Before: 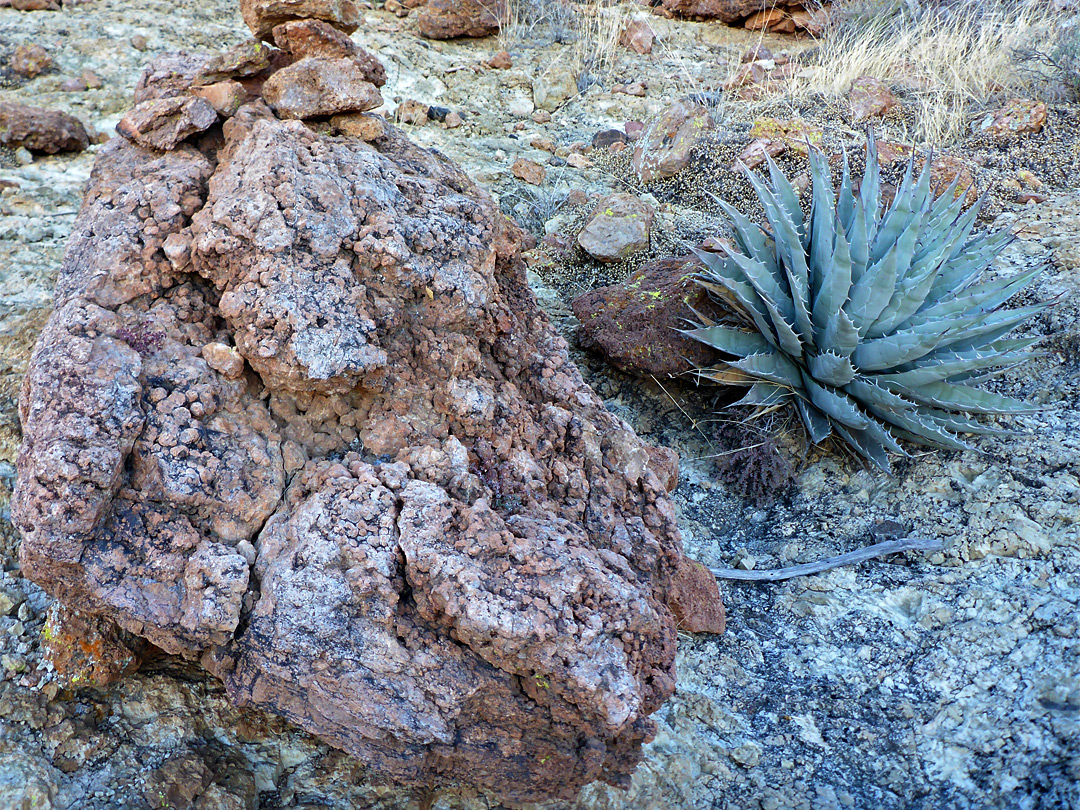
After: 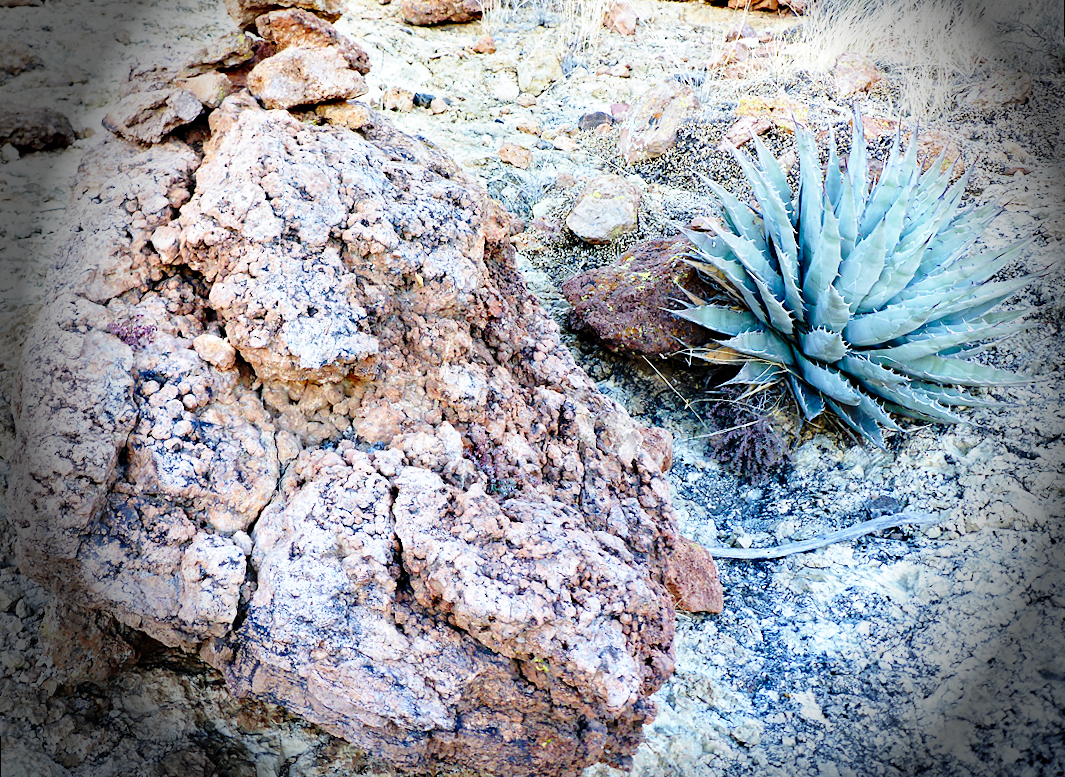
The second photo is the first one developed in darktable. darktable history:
vignetting: fall-off start 76.42%, fall-off radius 27.36%, brightness -0.872, center (0.037, -0.09), width/height ratio 0.971
exposure: exposure -0.177 EV, compensate highlight preservation false
base curve: curves: ch0 [(0, 0) (0.028, 0.03) (0.105, 0.232) (0.387, 0.748) (0.754, 0.968) (1, 1)], fusion 1, exposure shift 0.576, preserve colors none
rotate and perspective: rotation -1.42°, crop left 0.016, crop right 0.984, crop top 0.035, crop bottom 0.965
